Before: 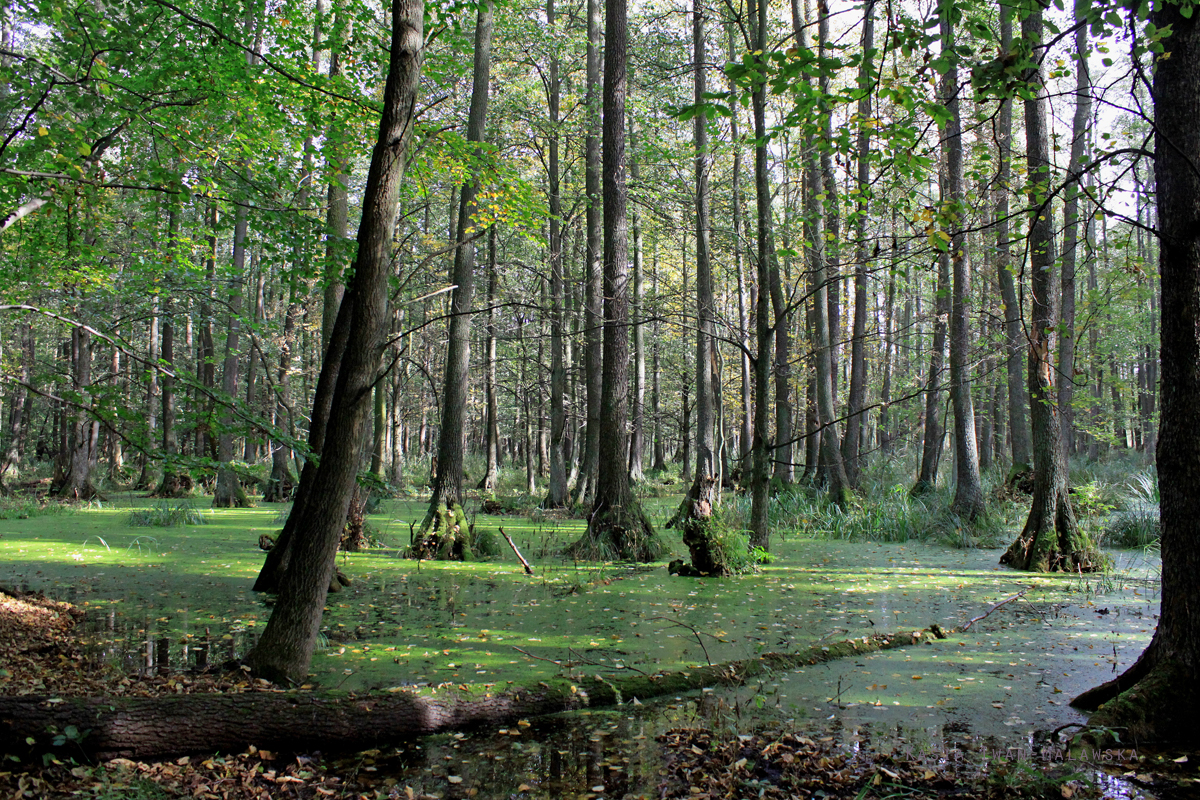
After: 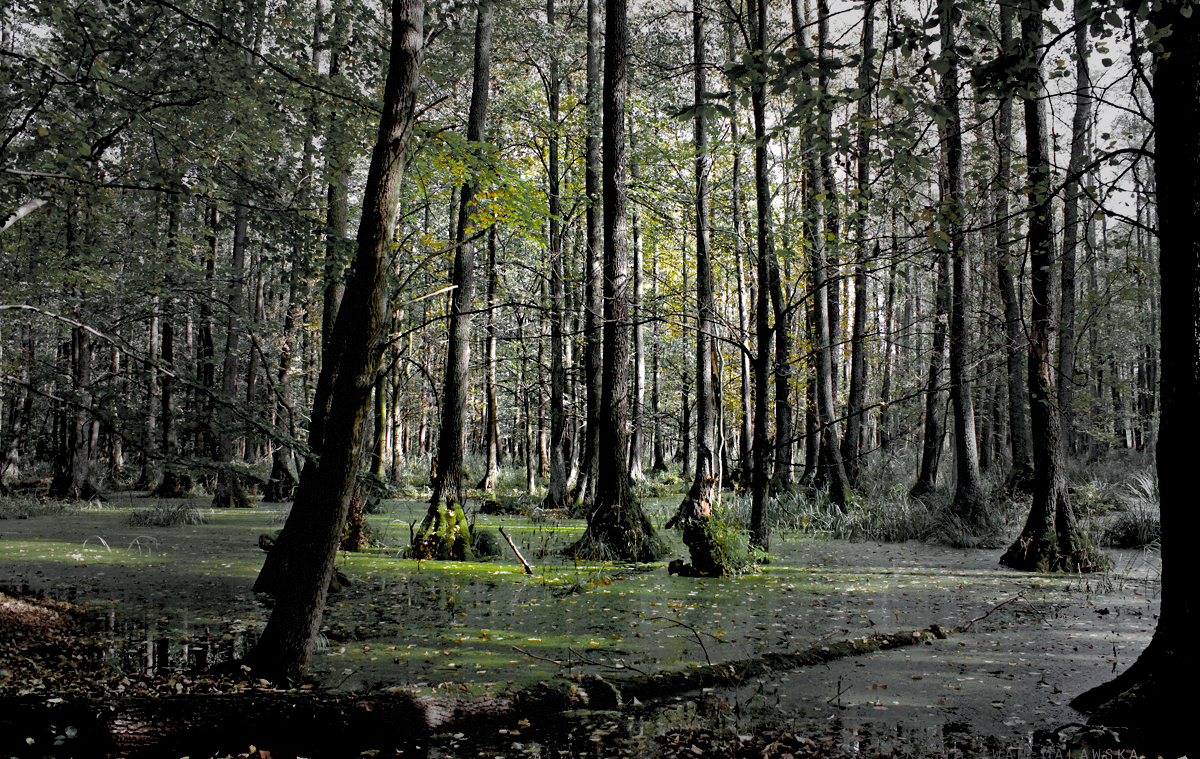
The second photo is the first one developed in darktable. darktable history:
color correction: highlights b* -0.056
exposure: black level correction 0.025, exposure 0.183 EV, compensate exposure bias true, compensate highlight preservation false
shadows and highlights: radius 47.29, white point adjustment 6.79, compress 80.02%, soften with gaussian
haze removal: compatibility mode true, adaptive false
color zones: curves: ch0 [(0.004, 0.388) (0.125, 0.392) (0.25, 0.404) (0.375, 0.5) (0.5, 0.5) (0.625, 0.5) (0.75, 0.5) (0.875, 0.5)]; ch1 [(0, 0.5) (0.125, 0.5) (0.25, 0.5) (0.375, 0.124) (0.524, 0.124) (0.645, 0.128) (0.789, 0.132) (0.914, 0.096) (0.998, 0.068)]
color balance rgb: shadows lift › luminance -9.482%, perceptual saturation grading › global saturation 19.994%, global vibrance 16.095%, saturation formula JzAzBz (2021)
vignetting: fall-off start 31.74%, fall-off radius 34.98%, center (-0.013, 0), dithering 8-bit output
crop and rotate: top 0.007%, bottom 5.088%
